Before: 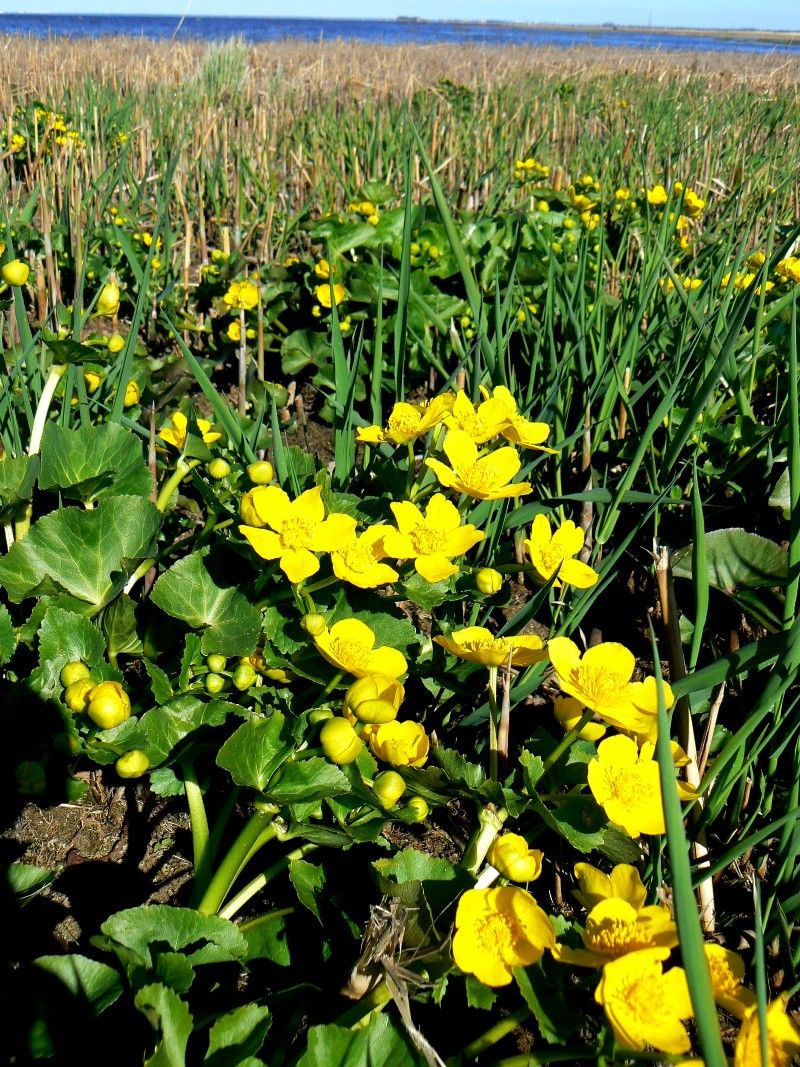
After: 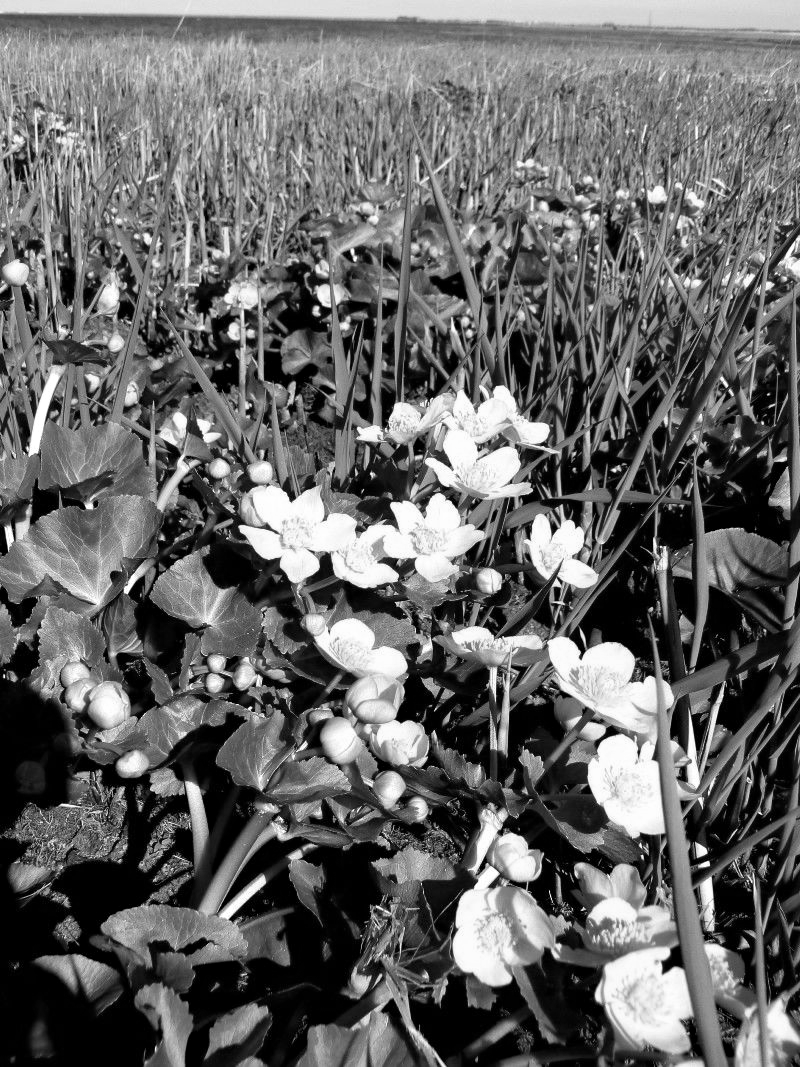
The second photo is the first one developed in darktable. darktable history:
exposure: exposure 0.081 EV, compensate highlight preservation false
monochrome: a -71.75, b 75.82
white balance: red 1.138, green 0.996, blue 0.812
haze removal: strength 0.12, distance 0.25, compatibility mode true, adaptive false
